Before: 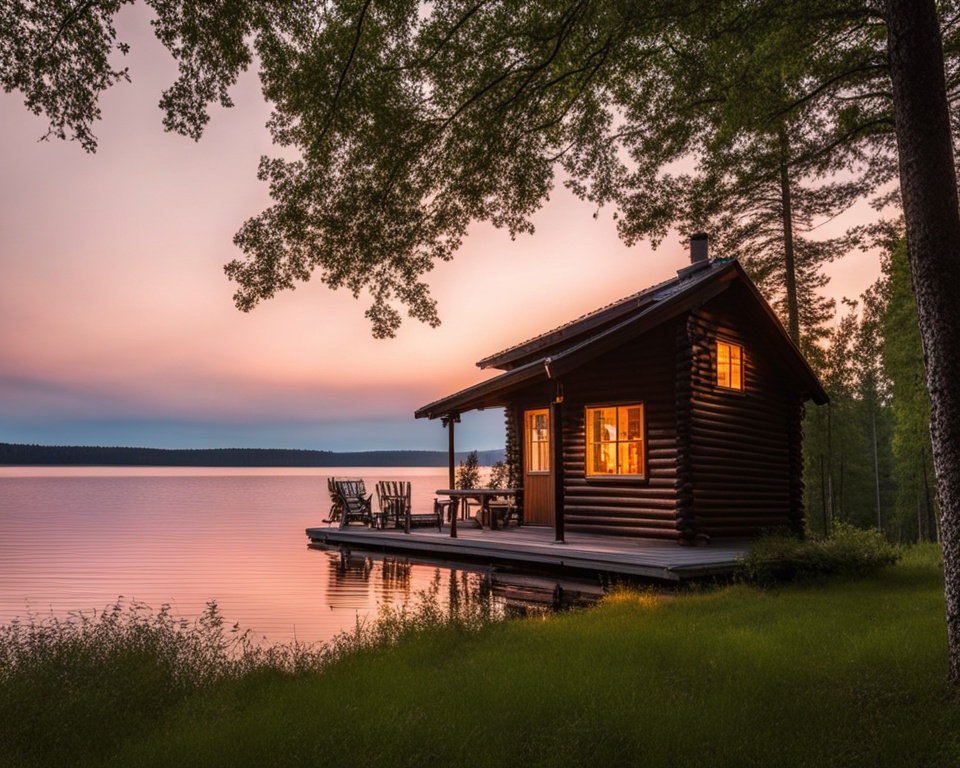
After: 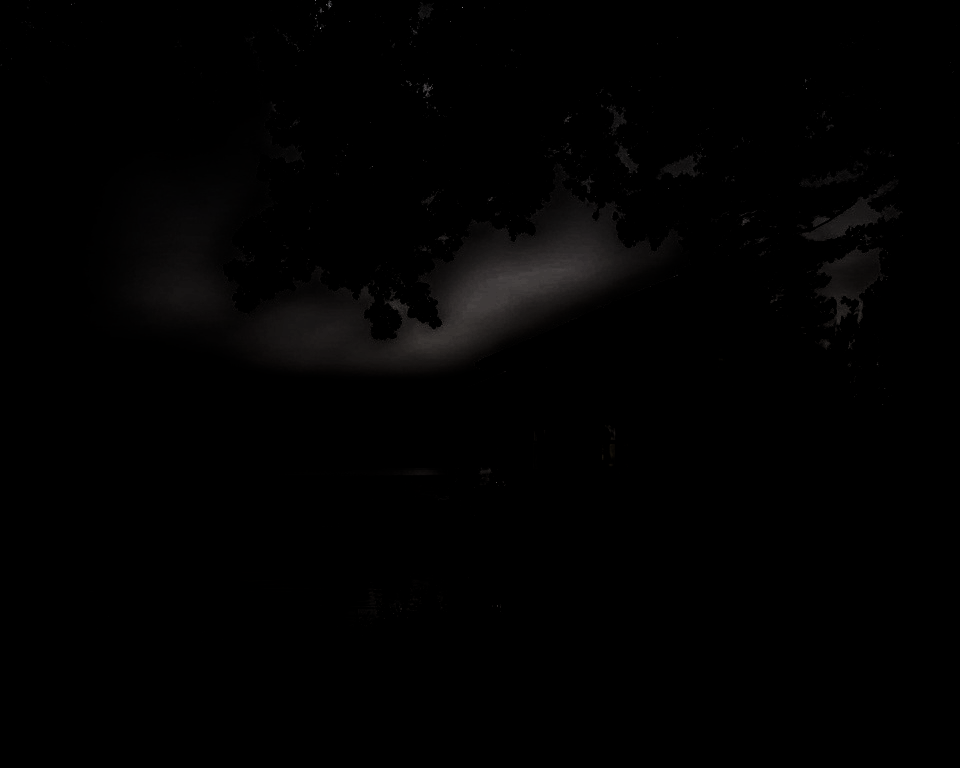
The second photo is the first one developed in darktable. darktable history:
levels: levels [0.721, 0.937, 0.997]
white balance: red 0.967, blue 1.049
